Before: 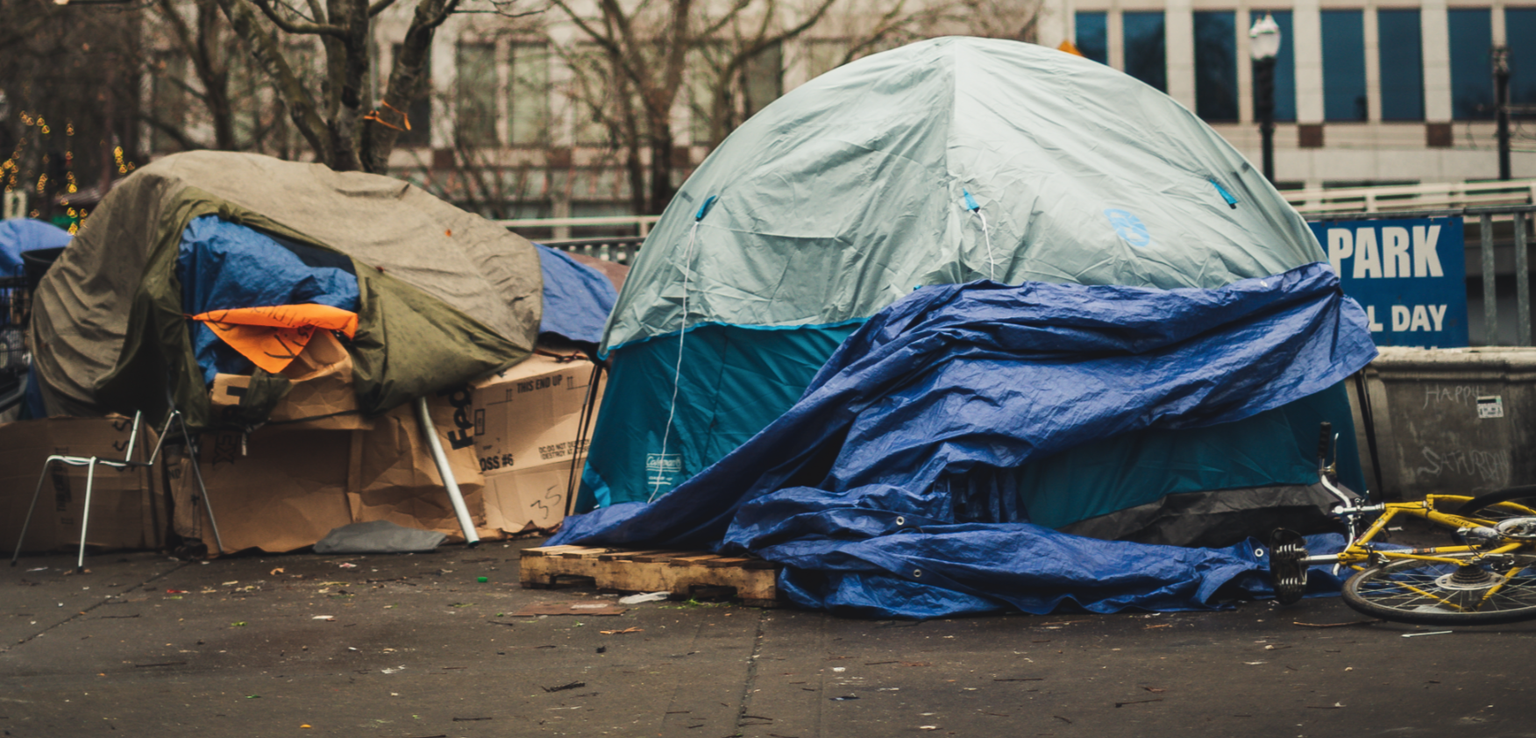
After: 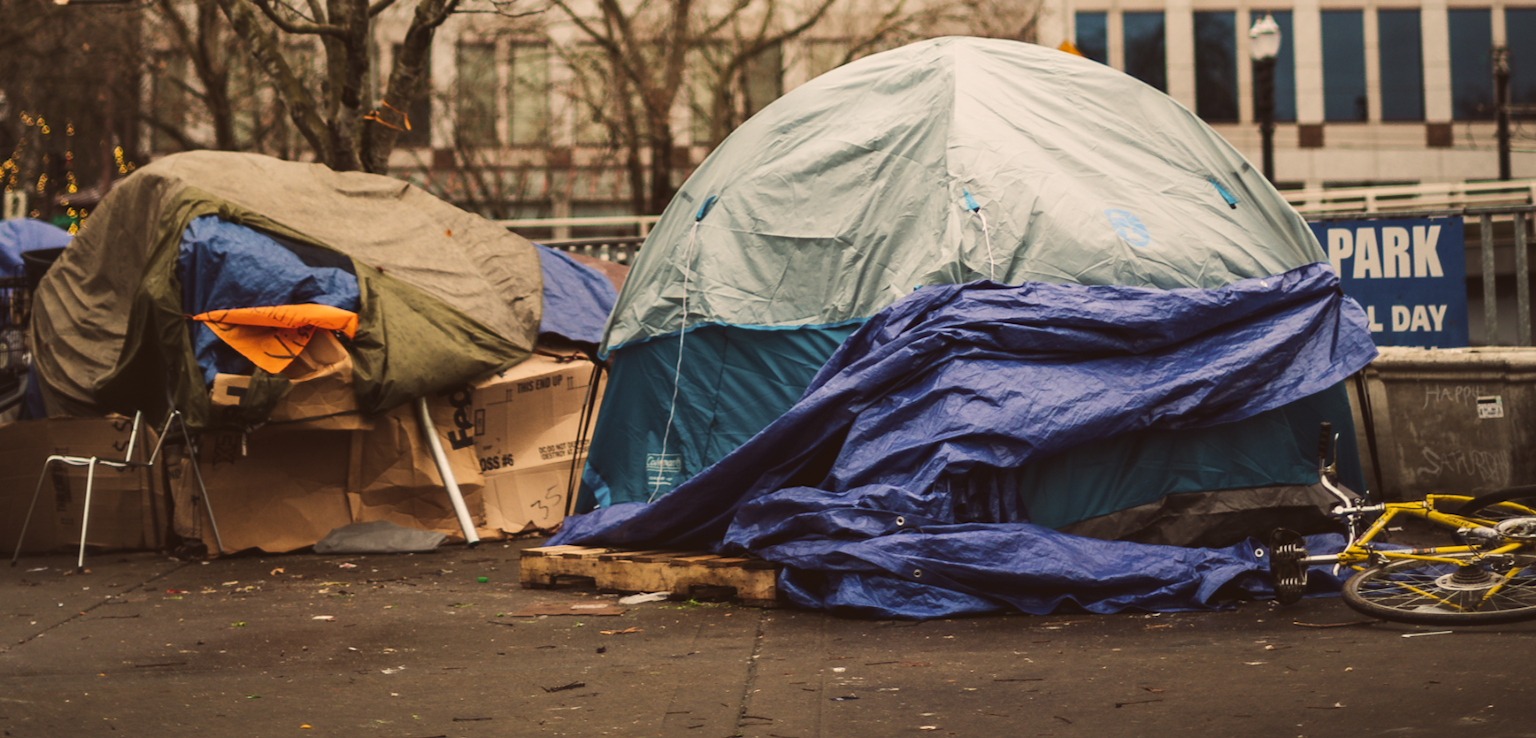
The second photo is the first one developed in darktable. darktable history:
color correction: highlights a* 6.27, highlights b* 8.19, shadows a* 5.94, shadows b* 7.23, saturation 0.9
velvia: strength 6%
